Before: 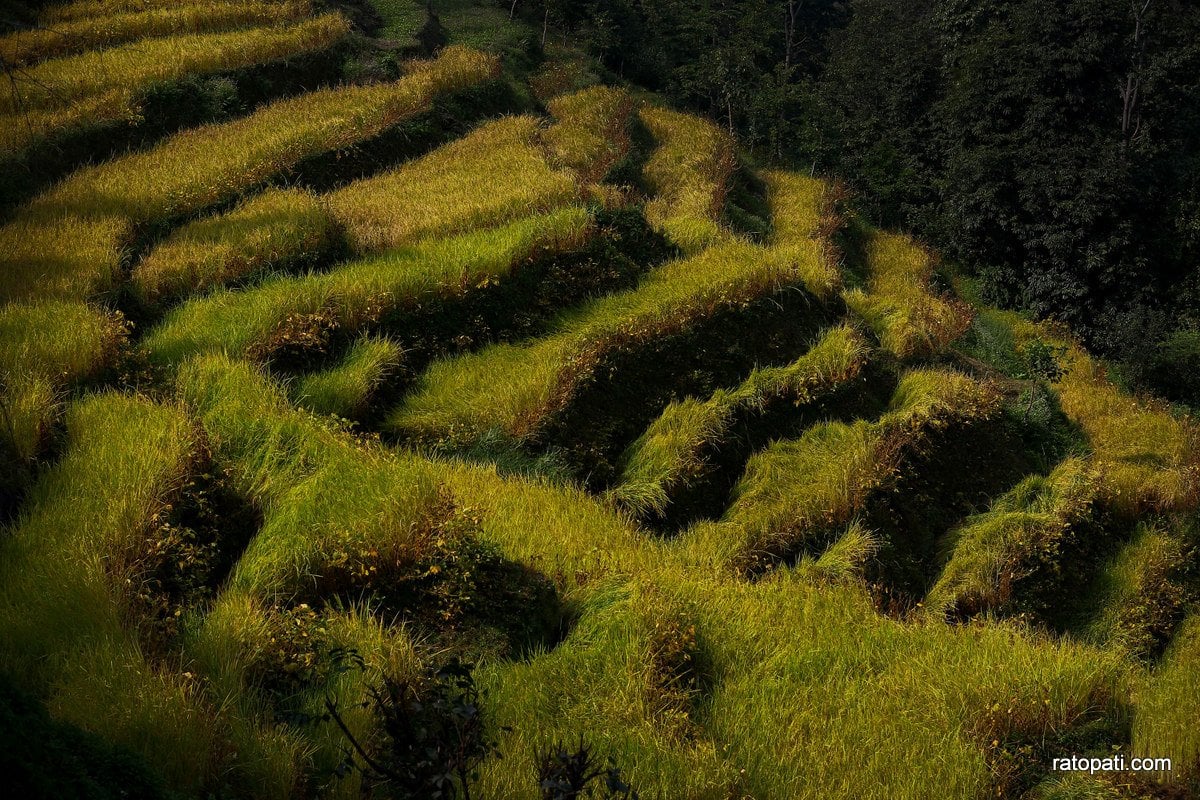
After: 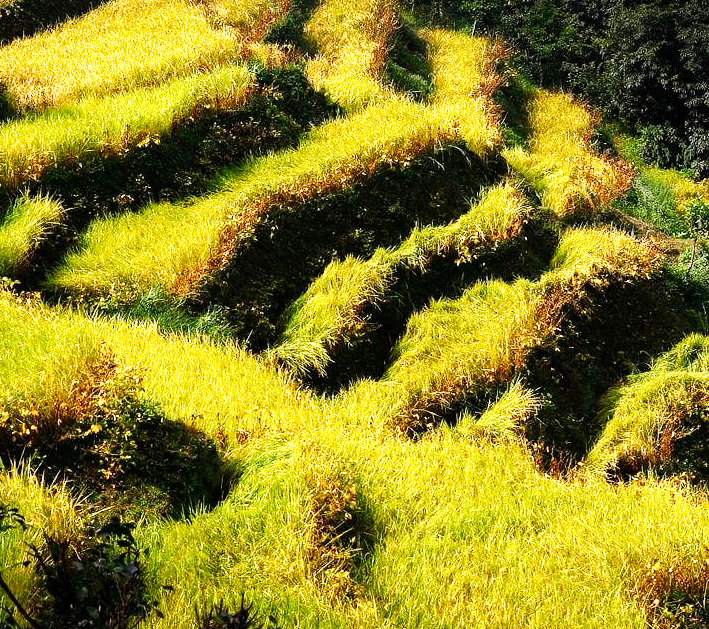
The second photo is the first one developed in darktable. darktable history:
exposure: exposure 1.2 EV, compensate highlight preservation false
base curve: curves: ch0 [(0, 0) (0.007, 0.004) (0.027, 0.03) (0.046, 0.07) (0.207, 0.54) (0.442, 0.872) (0.673, 0.972) (1, 1)], preserve colors none
crop and rotate: left 28.256%, top 17.734%, right 12.656%, bottom 3.573%
